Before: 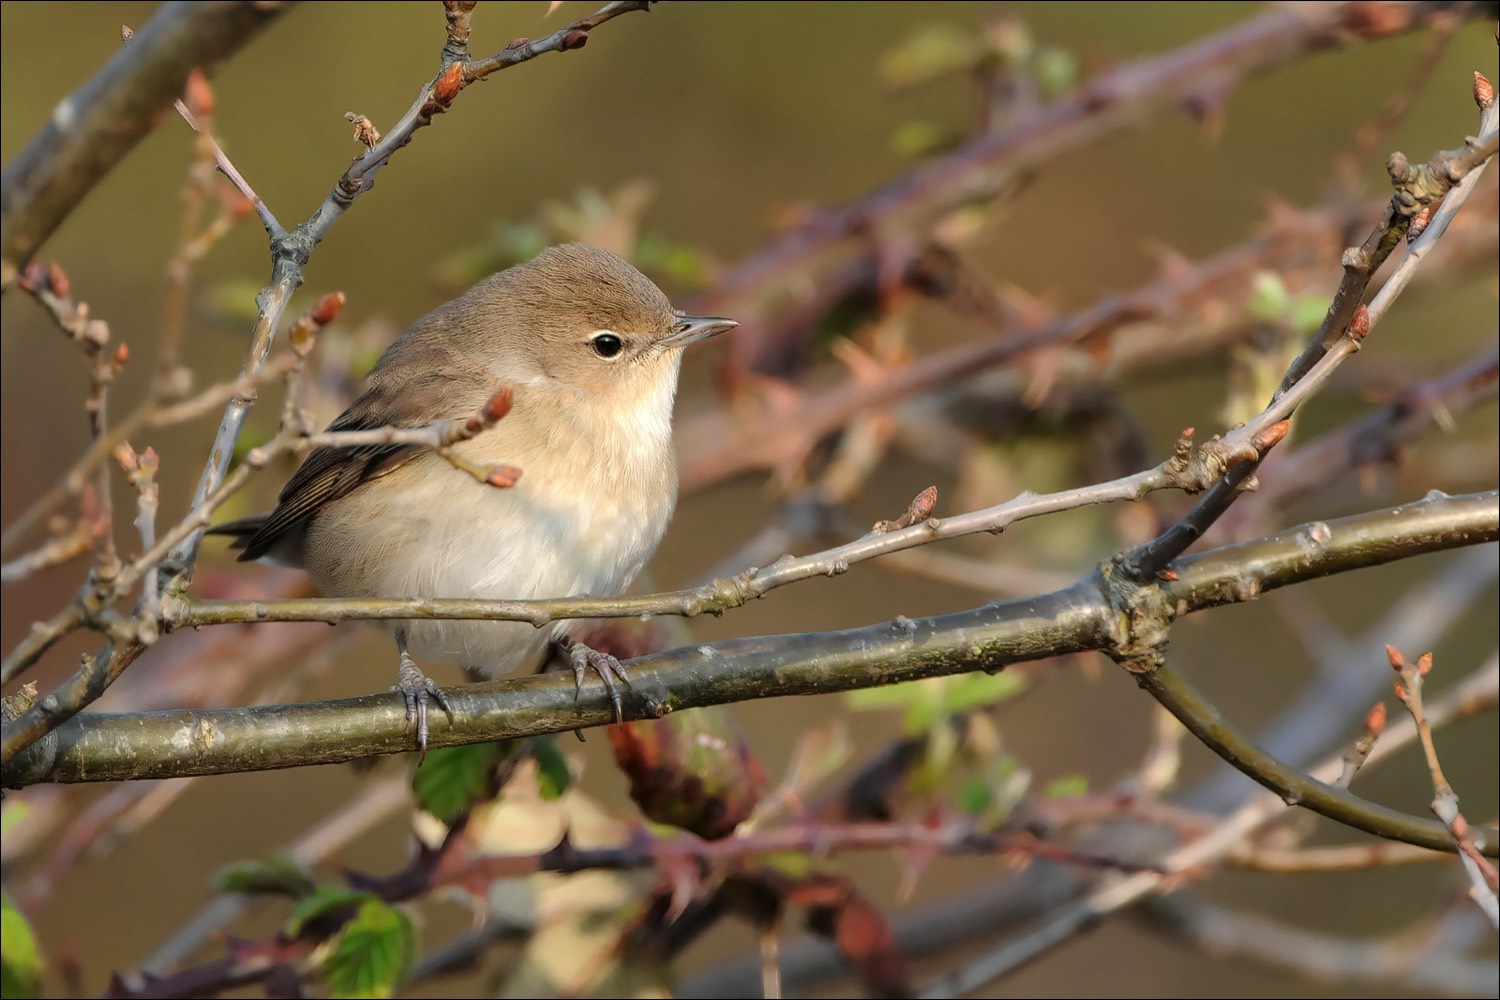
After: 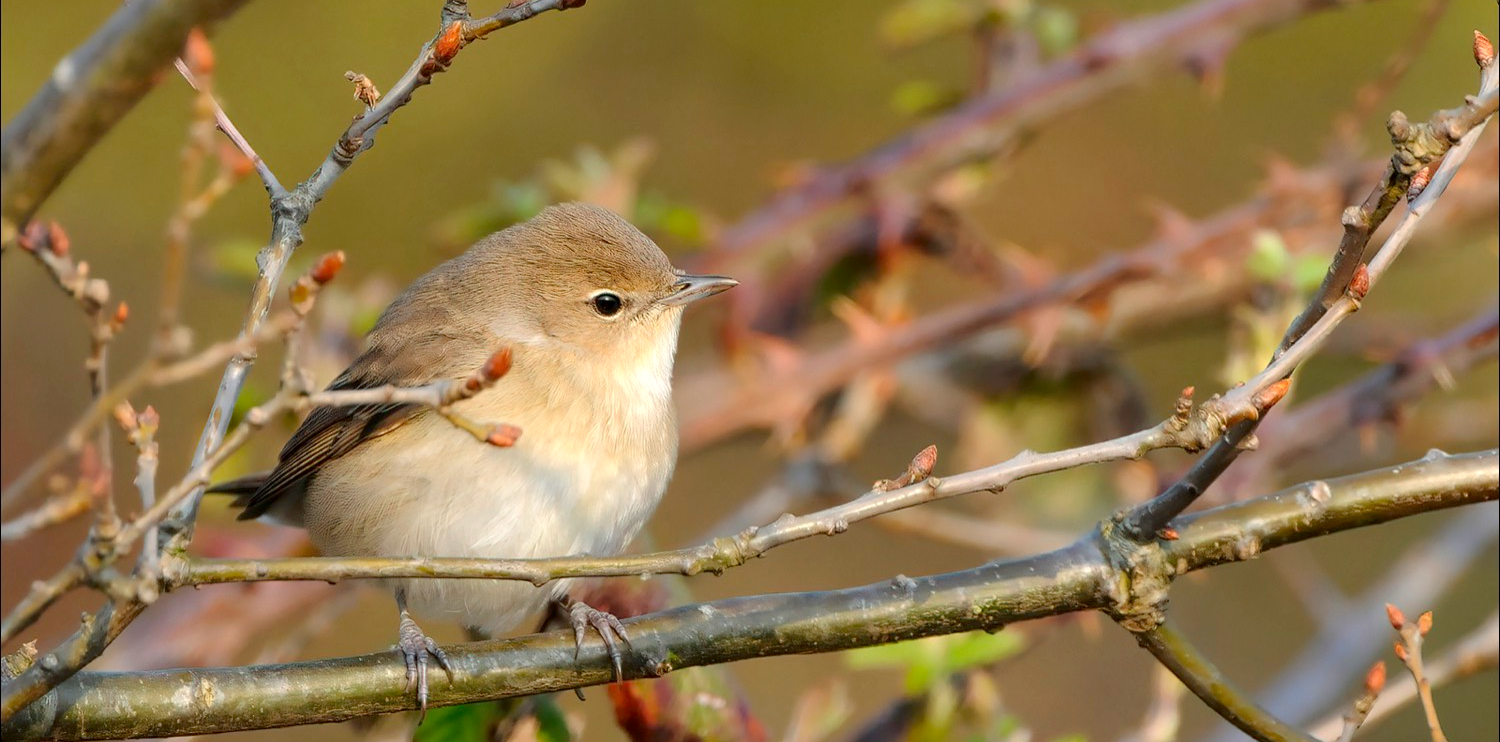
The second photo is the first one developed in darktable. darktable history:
contrast brightness saturation: brightness -0.022, saturation 0.367
exposure: exposure 0.083 EV, compensate highlight preservation false
crop: top 4.163%, bottom 21.613%
